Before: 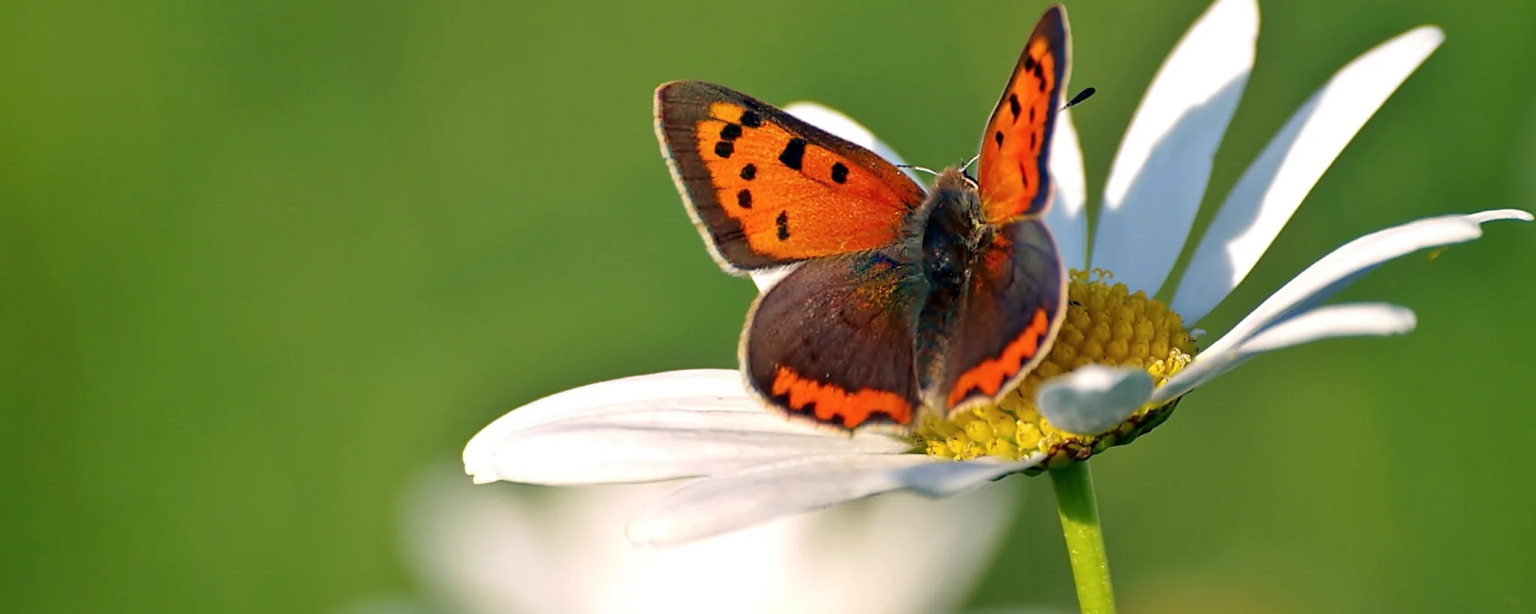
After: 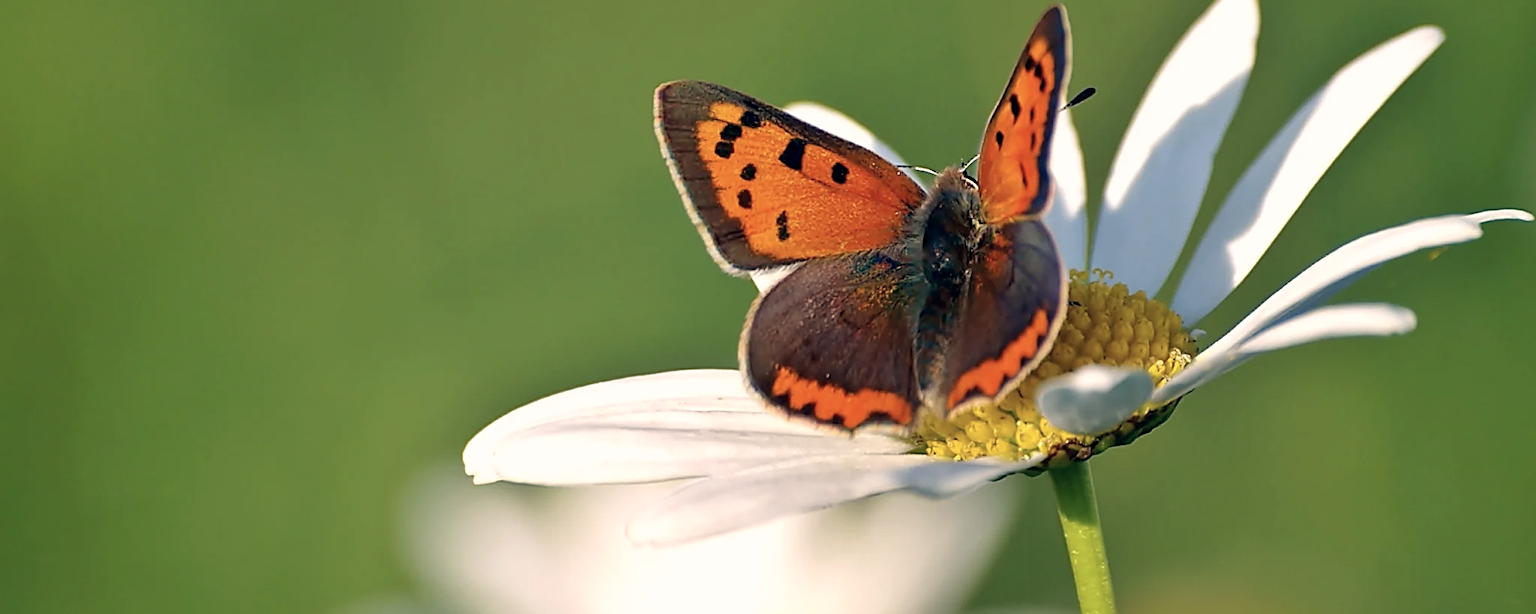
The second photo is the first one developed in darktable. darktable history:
sharpen: on, module defaults
color correction: highlights a* 2.75, highlights b* 5, shadows a* -2.04, shadows b* -4.84, saturation 0.8
